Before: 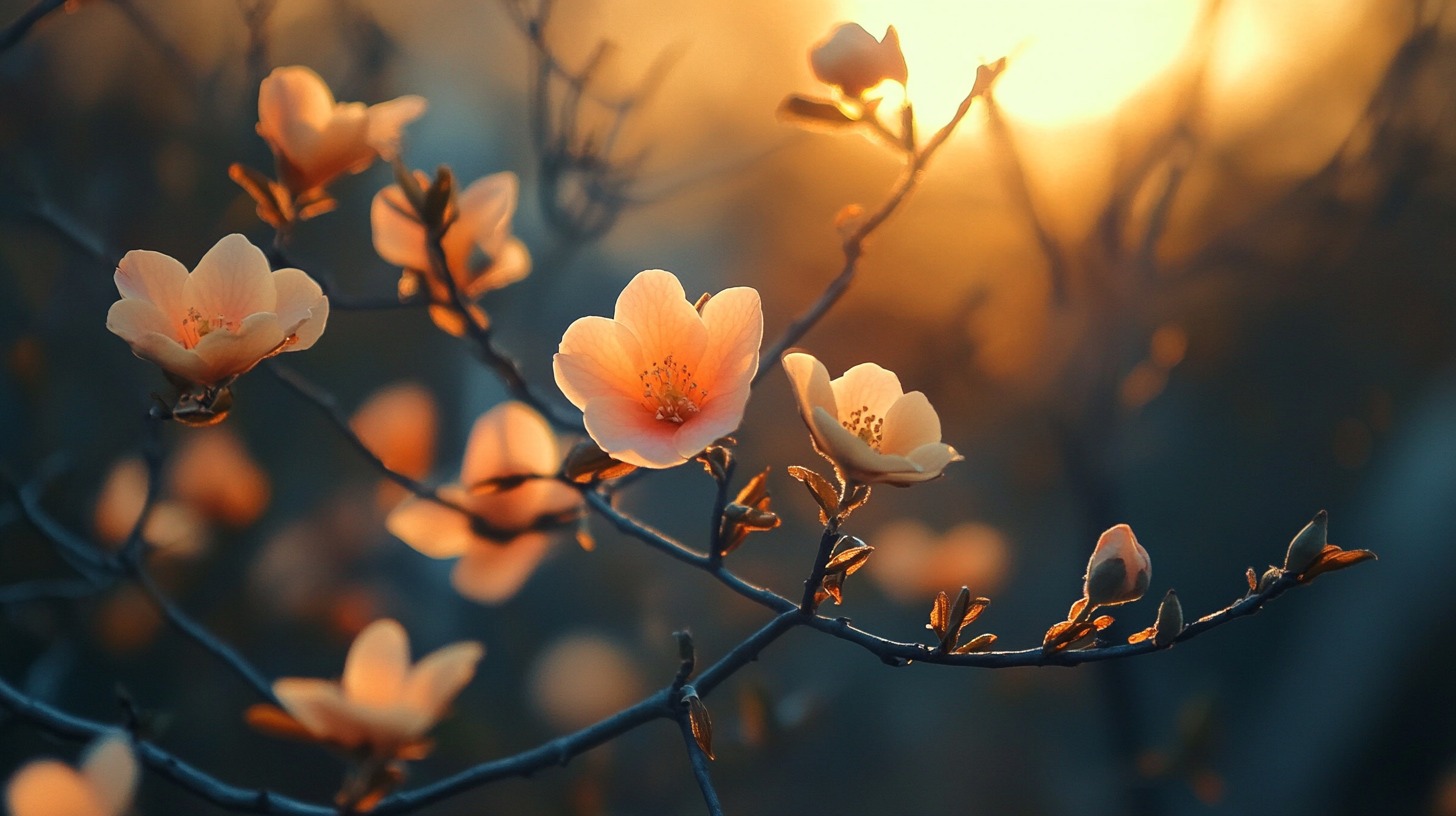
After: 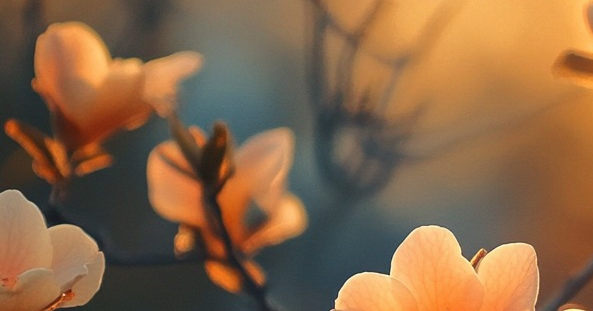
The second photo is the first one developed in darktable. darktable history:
exposure: exposure -0.011 EV, compensate highlight preservation false
crop: left 15.437%, top 5.46%, right 43.802%, bottom 56.416%
